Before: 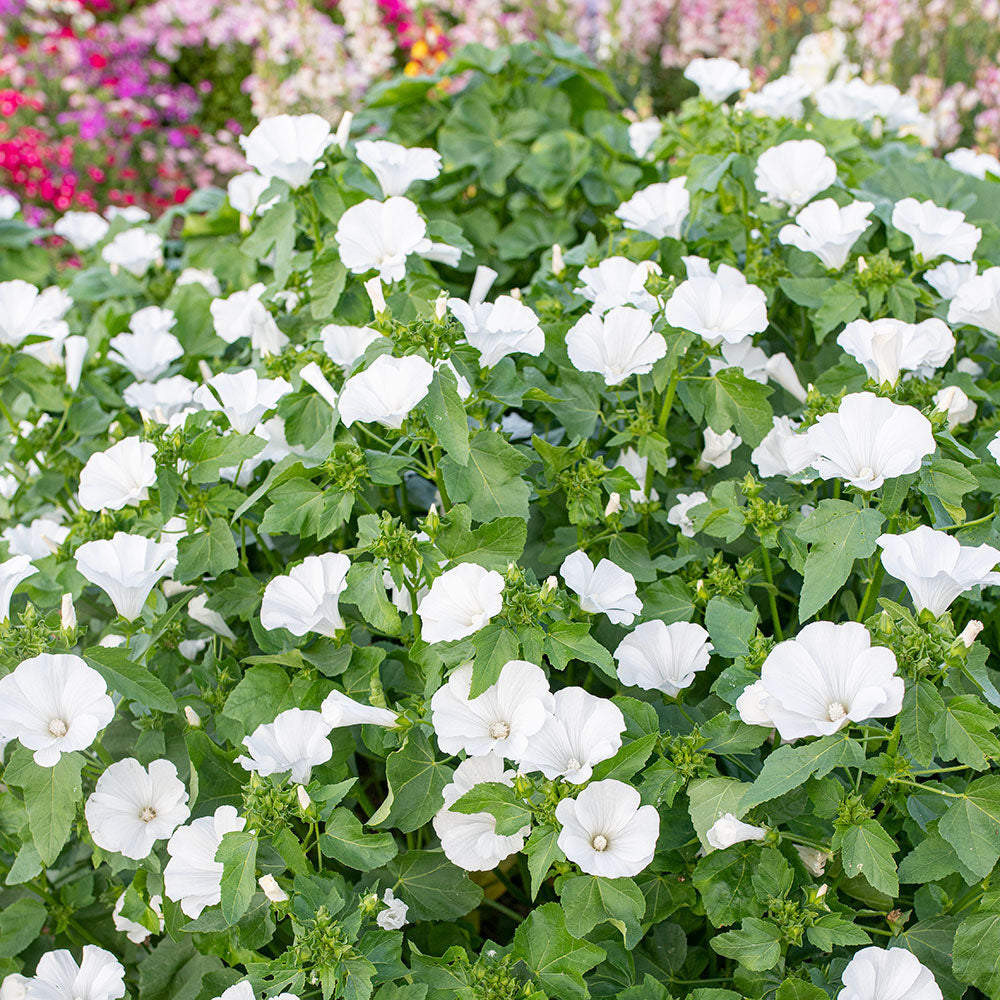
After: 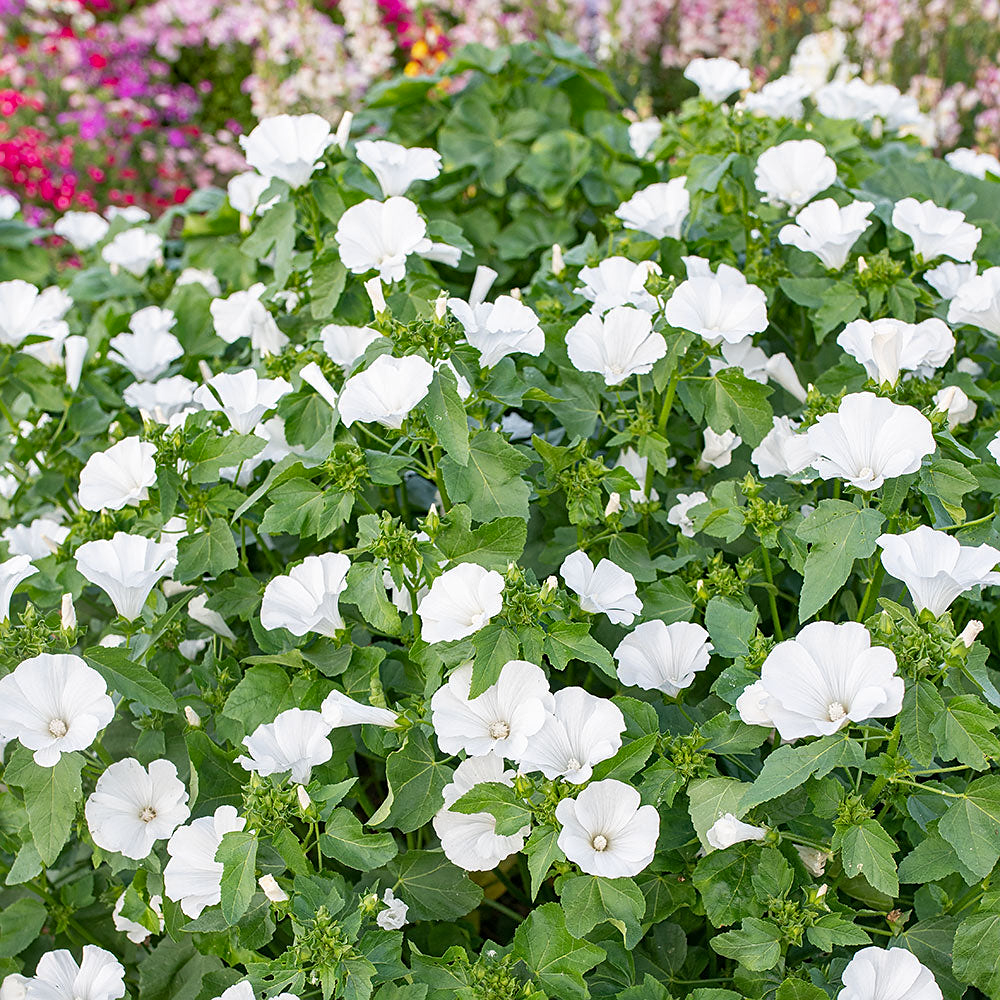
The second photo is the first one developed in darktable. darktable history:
sharpen: radius 1.458, amount 0.398, threshold 1.271
shadows and highlights: shadows 40, highlights -54, highlights color adjustment 46%, low approximation 0.01, soften with gaussian
